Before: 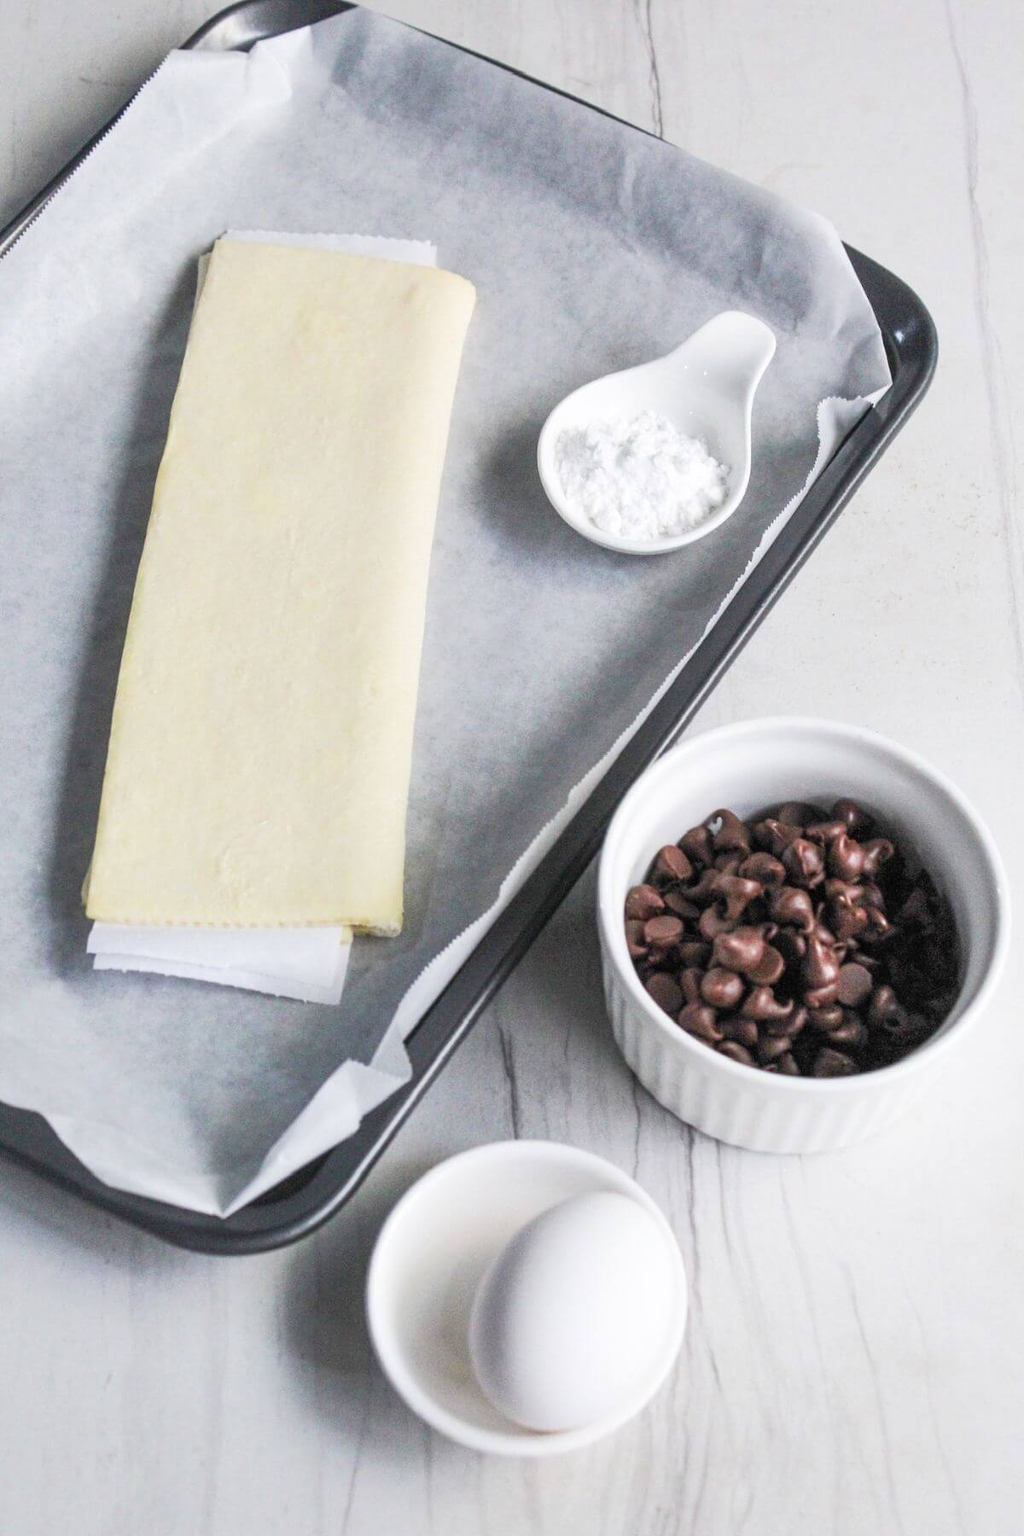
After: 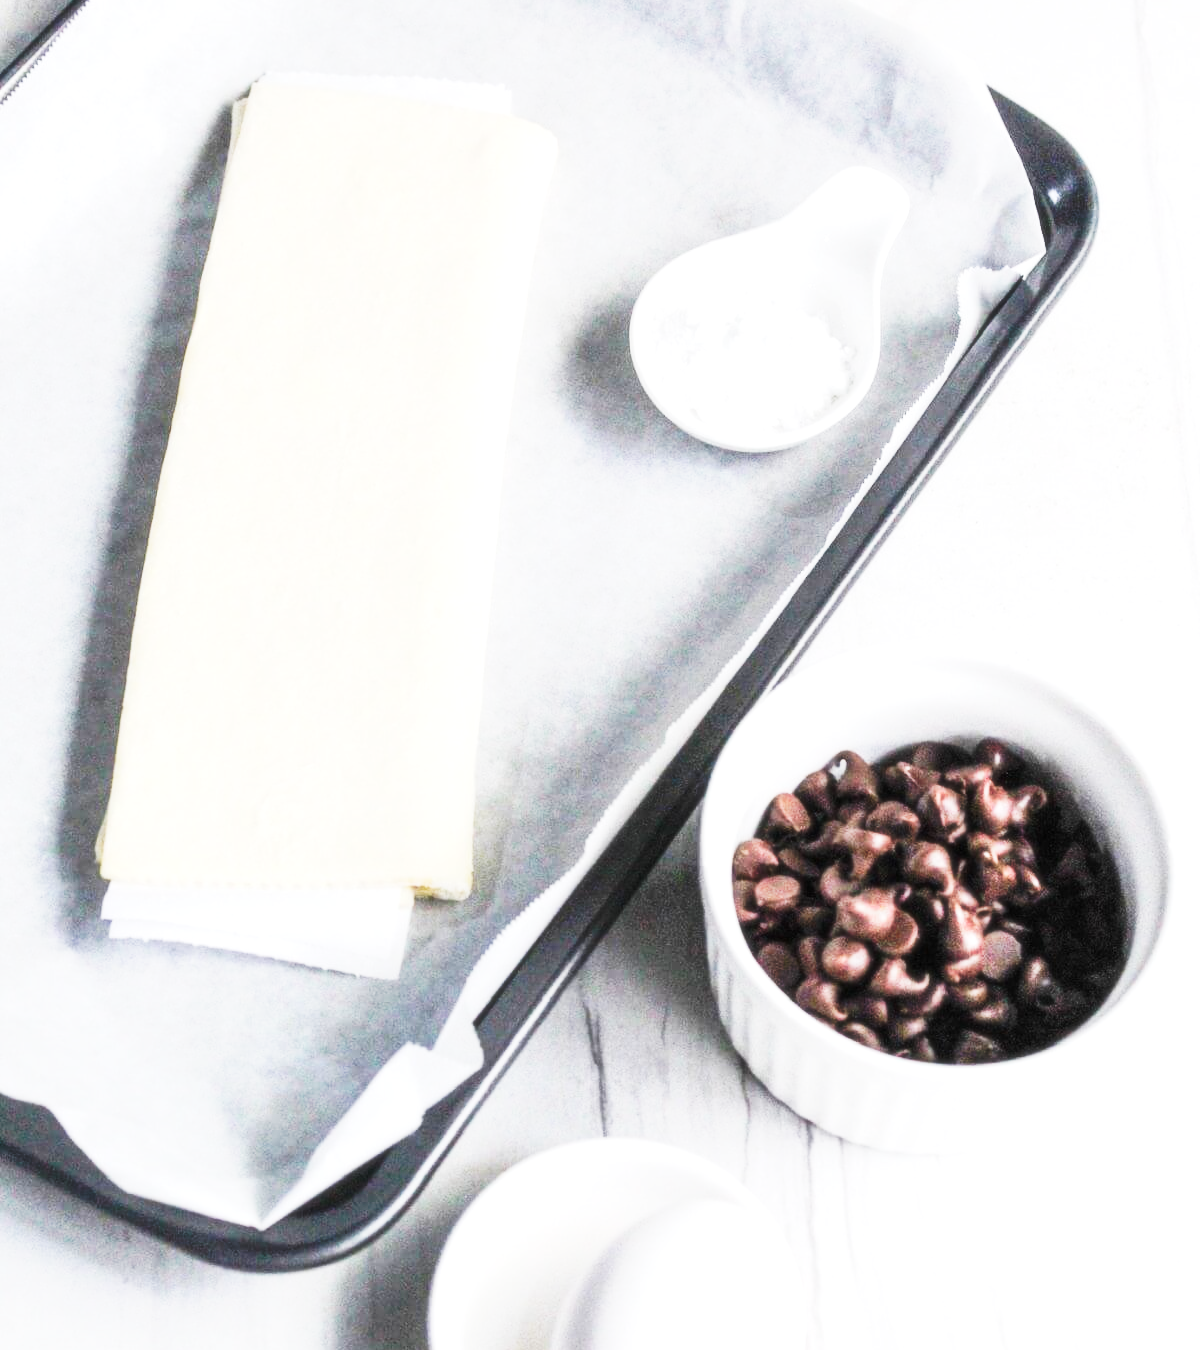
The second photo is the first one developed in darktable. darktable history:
crop: top 11.038%, bottom 13.962%
tone curve: curves: ch0 [(0, 0) (0.003, 0.003) (0.011, 0.013) (0.025, 0.028) (0.044, 0.05) (0.069, 0.078) (0.1, 0.113) (0.136, 0.153) (0.177, 0.2) (0.224, 0.271) (0.277, 0.374) (0.335, 0.47) (0.399, 0.574) (0.468, 0.688) (0.543, 0.79) (0.623, 0.859) (0.709, 0.919) (0.801, 0.957) (0.898, 0.978) (1, 1)], preserve colors none
tone equalizer: -8 EV -0.417 EV, -7 EV -0.389 EV, -6 EV -0.333 EV, -5 EV -0.222 EV, -3 EV 0.222 EV, -2 EV 0.333 EV, -1 EV 0.389 EV, +0 EV 0.417 EV, edges refinement/feathering 500, mask exposure compensation -1.57 EV, preserve details no
soften: size 10%, saturation 50%, brightness 0.2 EV, mix 10%
